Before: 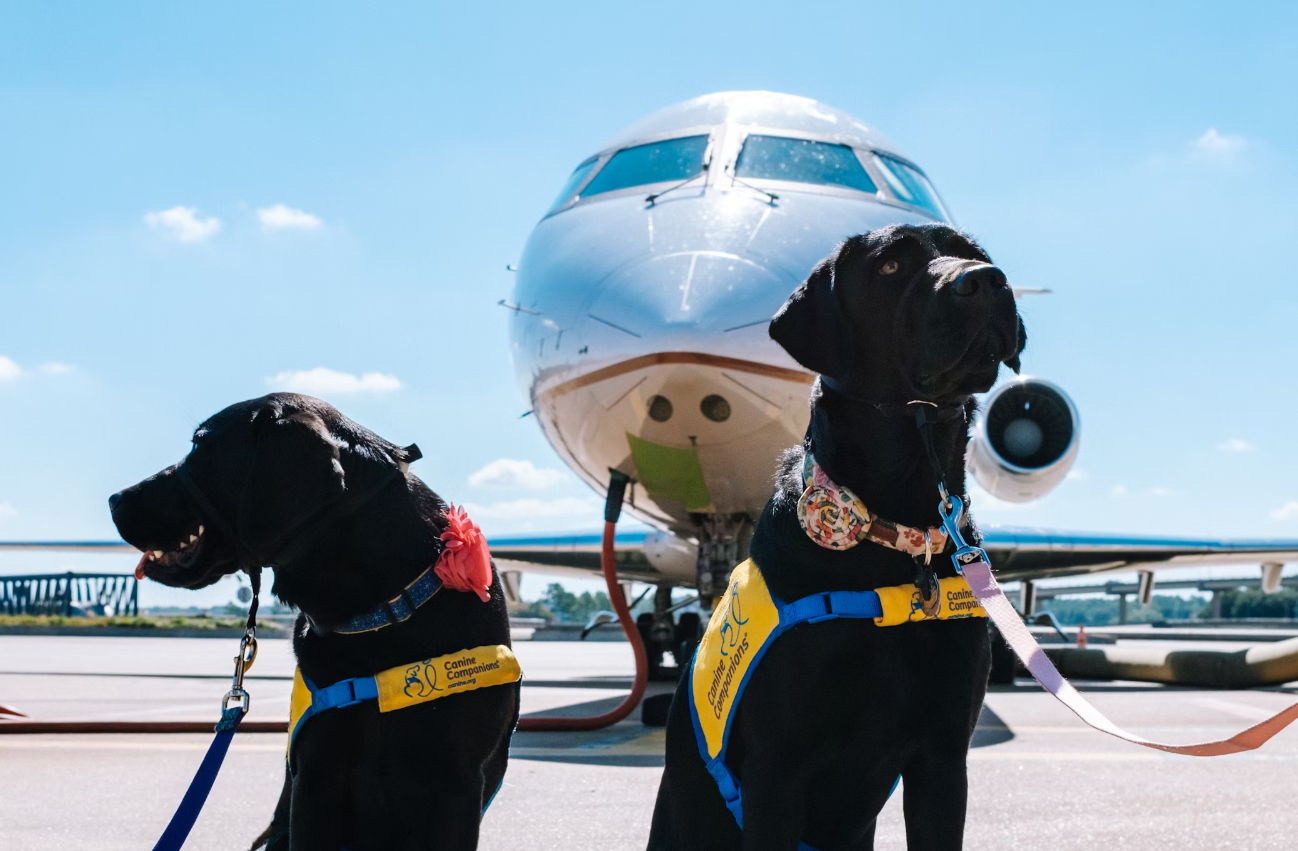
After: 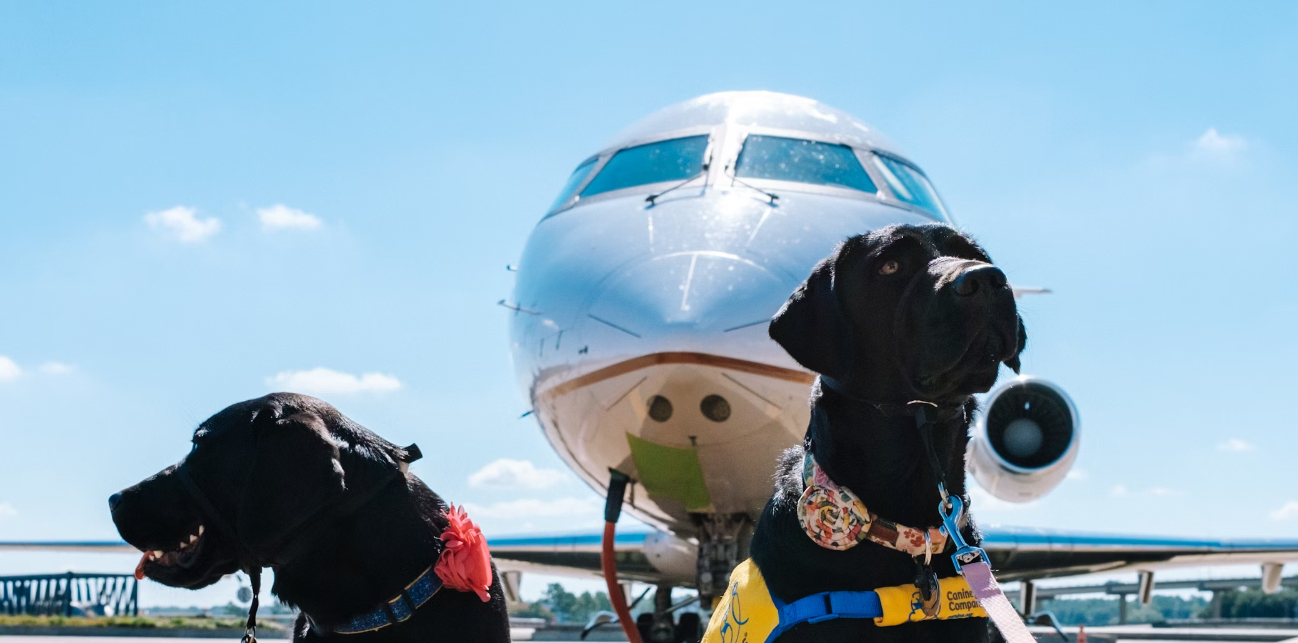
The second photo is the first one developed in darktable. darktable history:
crop: bottom 24.398%
